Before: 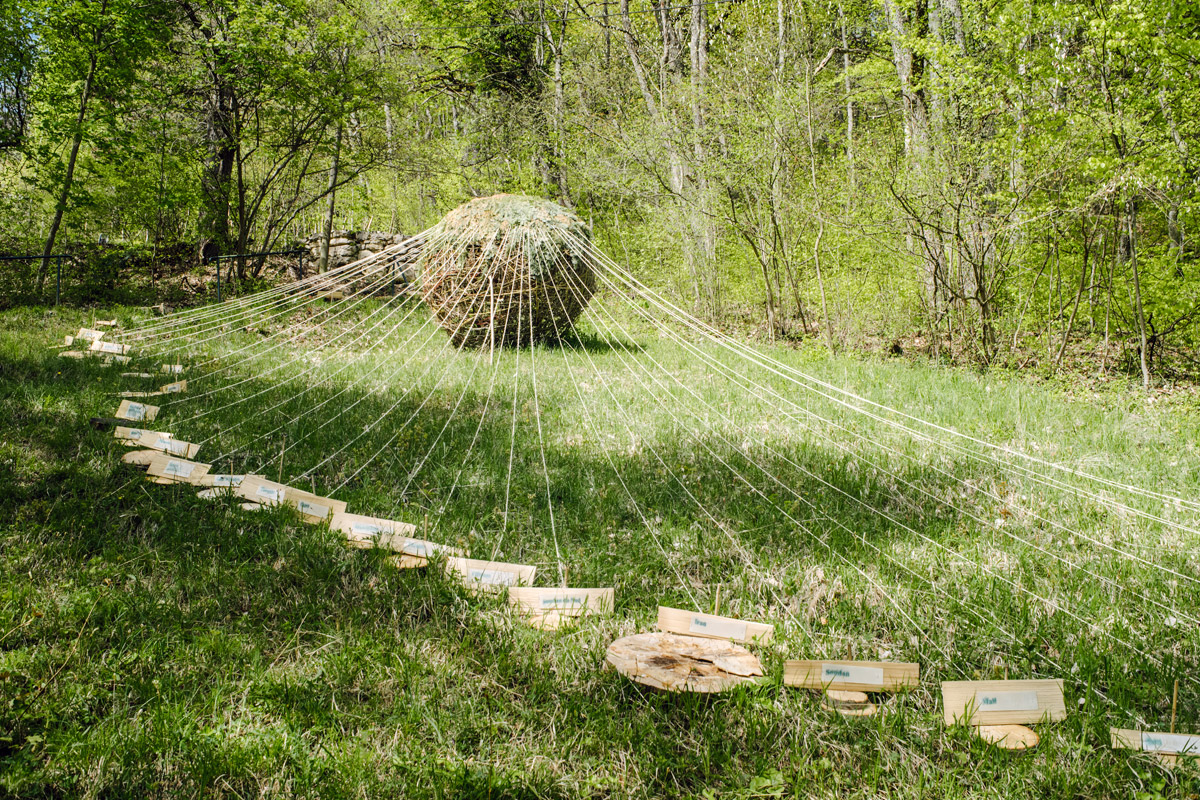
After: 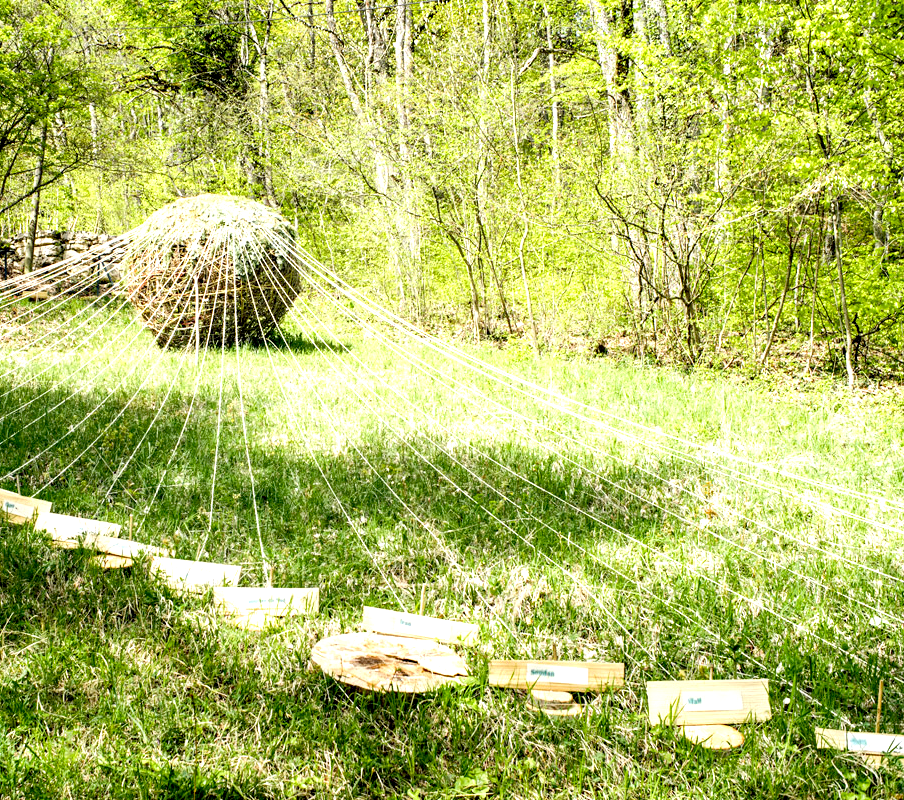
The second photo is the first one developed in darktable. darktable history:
exposure: black level correction 0.01, exposure 1 EV, compensate highlight preservation false
crop and rotate: left 24.6%
white balance: emerald 1
